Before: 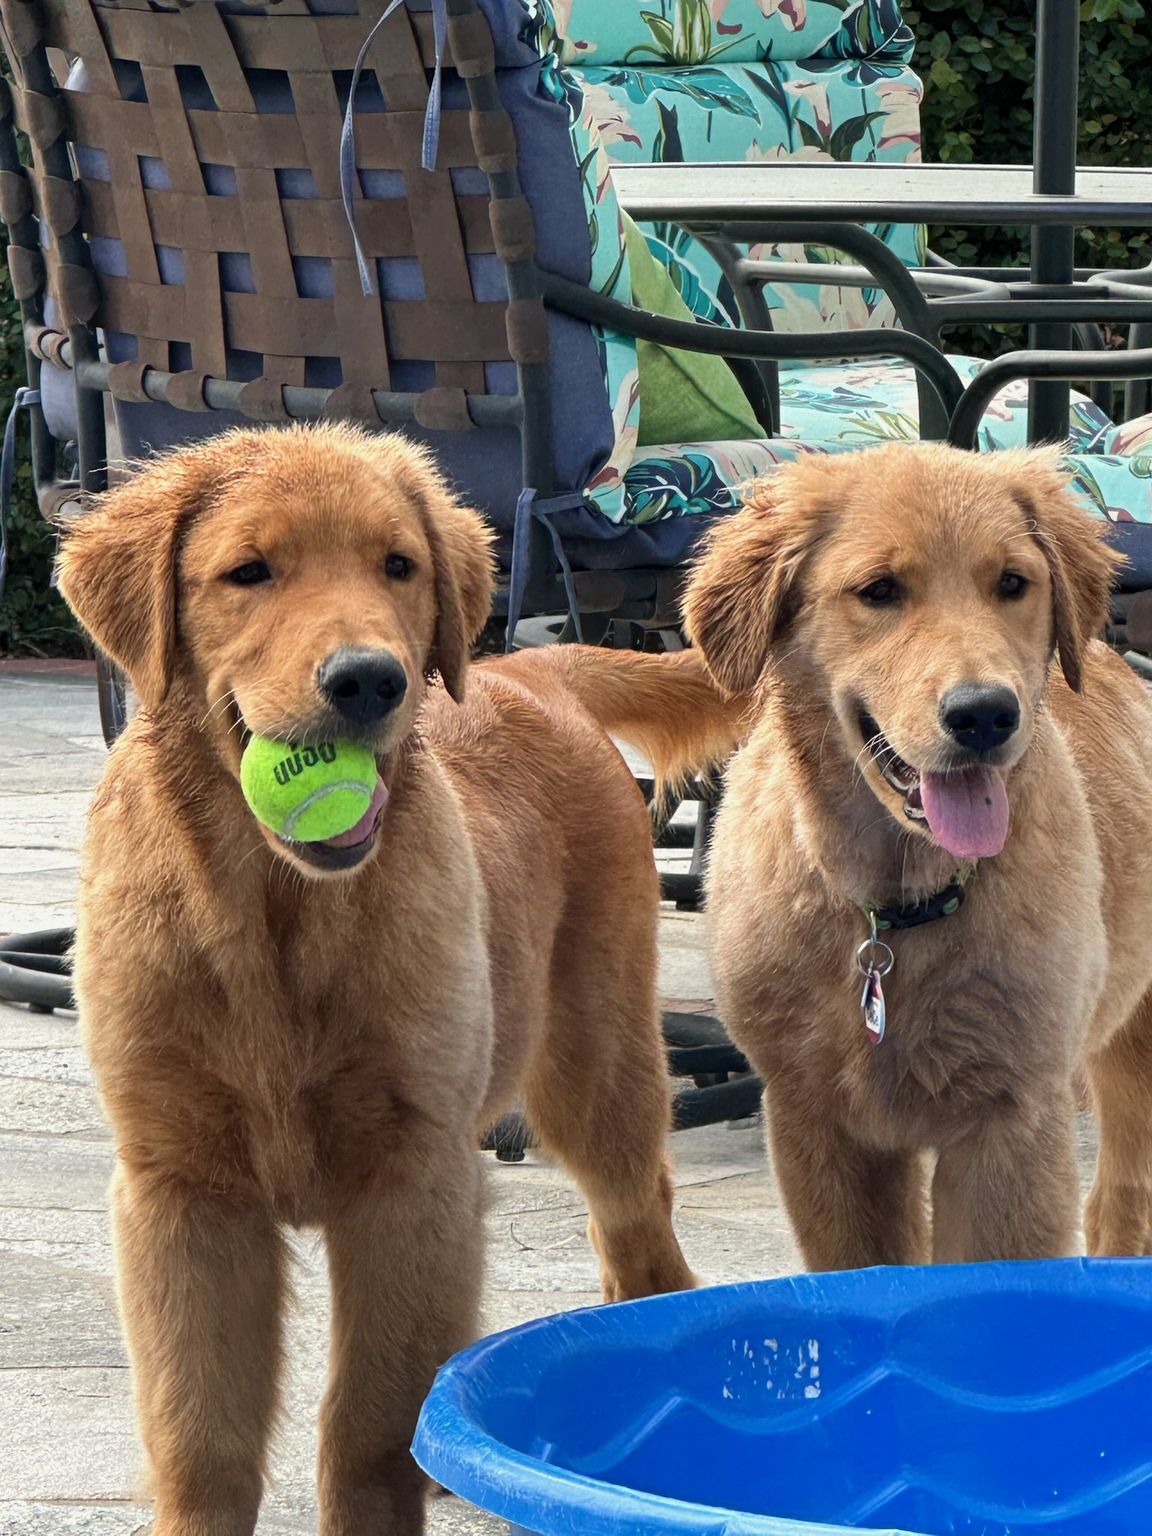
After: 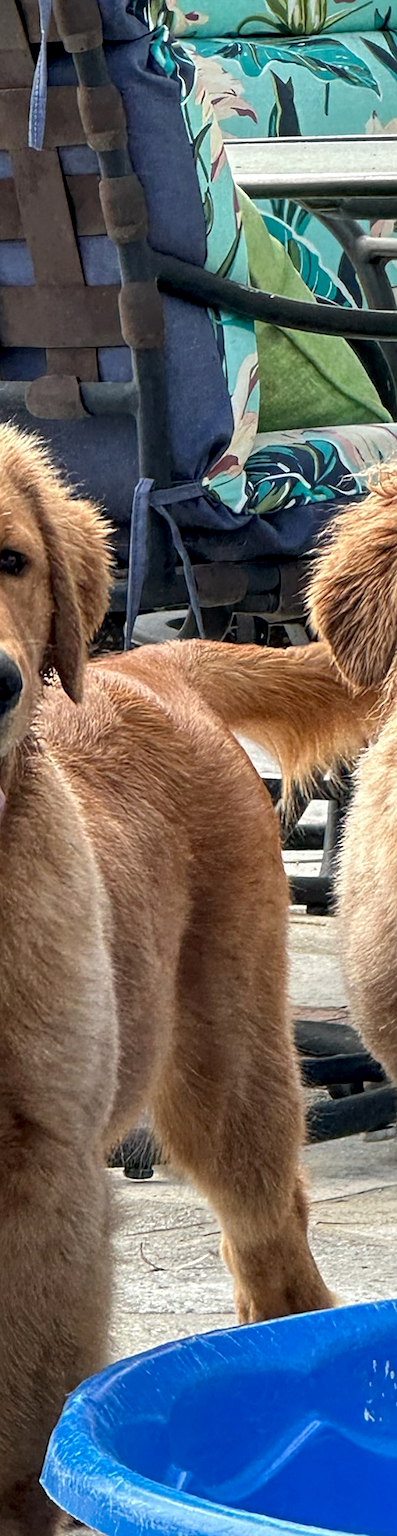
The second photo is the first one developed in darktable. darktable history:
sharpen: radius 1.864, amount 0.398, threshold 1.271
crop: left 33.36%, right 33.36%
local contrast: highlights 99%, shadows 86%, detail 160%, midtone range 0.2
rotate and perspective: rotation -1°, crop left 0.011, crop right 0.989, crop top 0.025, crop bottom 0.975
